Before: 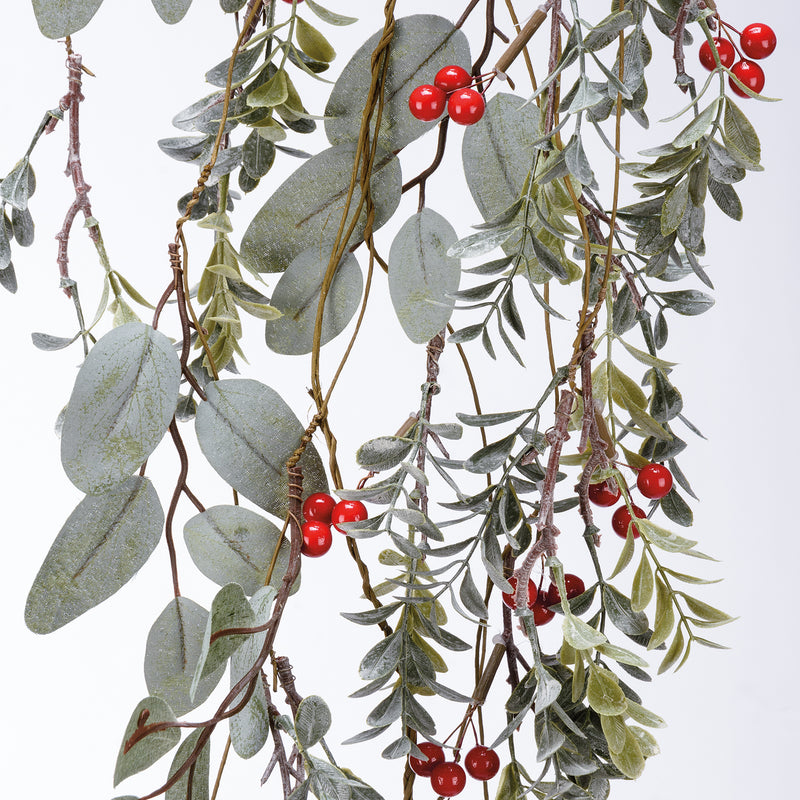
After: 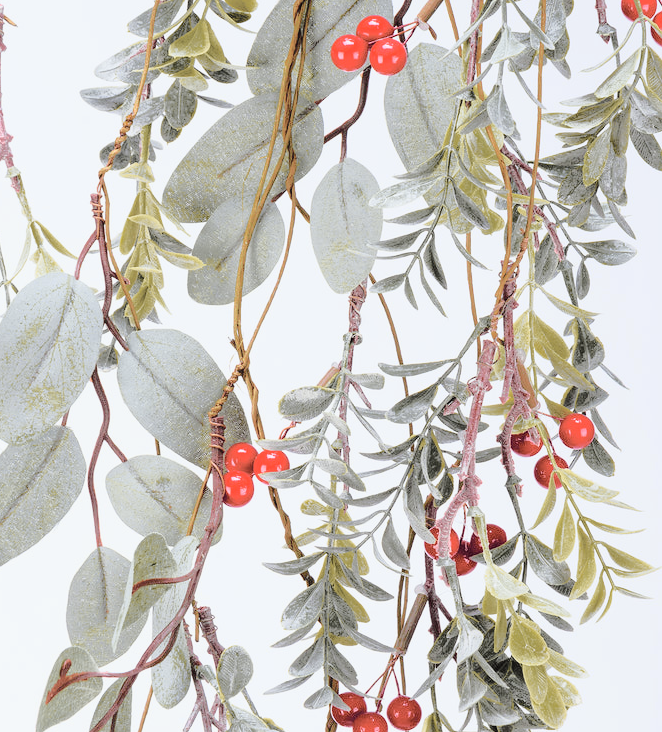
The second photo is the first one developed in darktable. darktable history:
crop: left 9.807%, top 6.259%, right 7.334%, bottom 2.177%
contrast brightness saturation: contrast 0.1, brightness 0.3, saturation 0.14
white balance: red 0.978, blue 0.999
tone curve: curves: ch0 [(0, 0) (0.104, 0.061) (0.239, 0.201) (0.327, 0.317) (0.401, 0.443) (0.489, 0.566) (0.65, 0.68) (0.832, 0.858) (1, 0.977)]; ch1 [(0, 0) (0.161, 0.092) (0.35, 0.33) (0.379, 0.401) (0.447, 0.476) (0.495, 0.499) (0.515, 0.518) (0.534, 0.557) (0.602, 0.625) (0.712, 0.706) (1, 1)]; ch2 [(0, 0) (0.359, 0.372) (0.437, 0.437) (0.502, 0.501) (0.55, 0.534) (0.592, 0.601) (0.647, 0.64) (1, 1)], color space Lab, independent channels, preserve colors none
